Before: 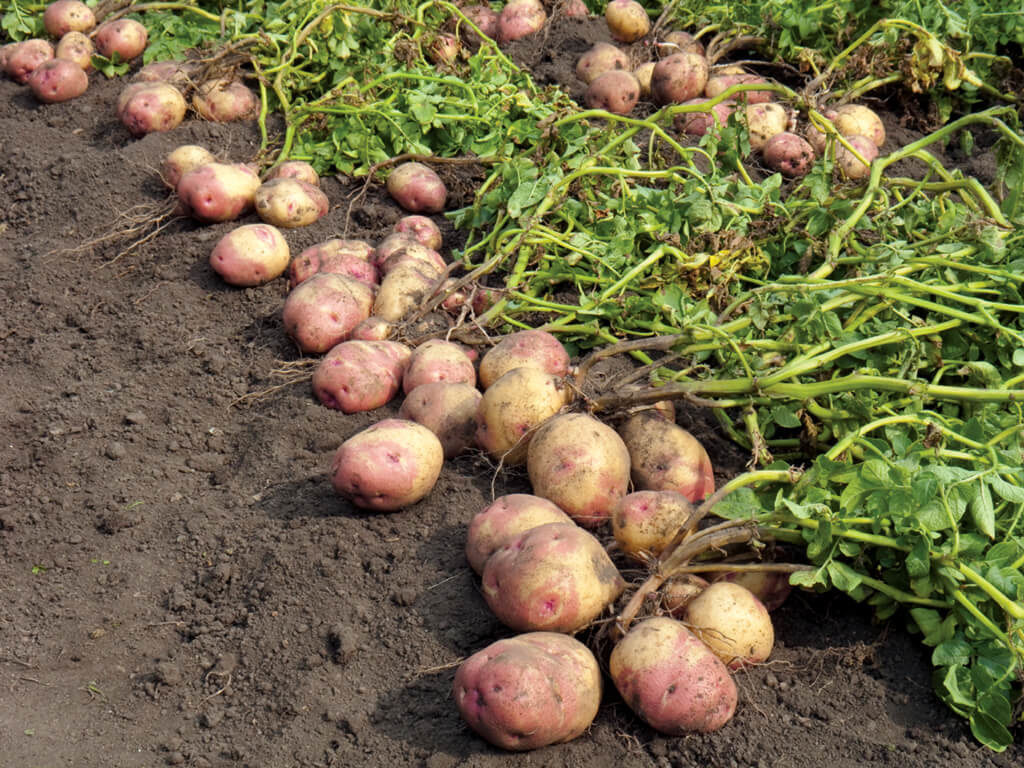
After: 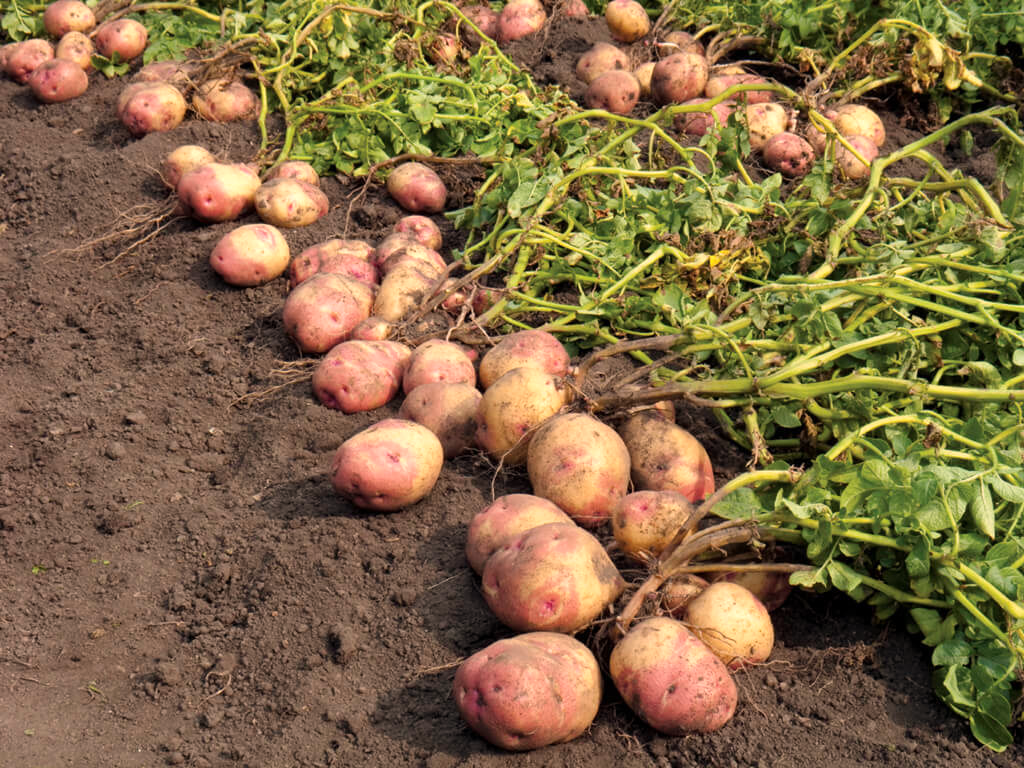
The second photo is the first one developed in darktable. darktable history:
white balance: red 1.127, blue 0.943
